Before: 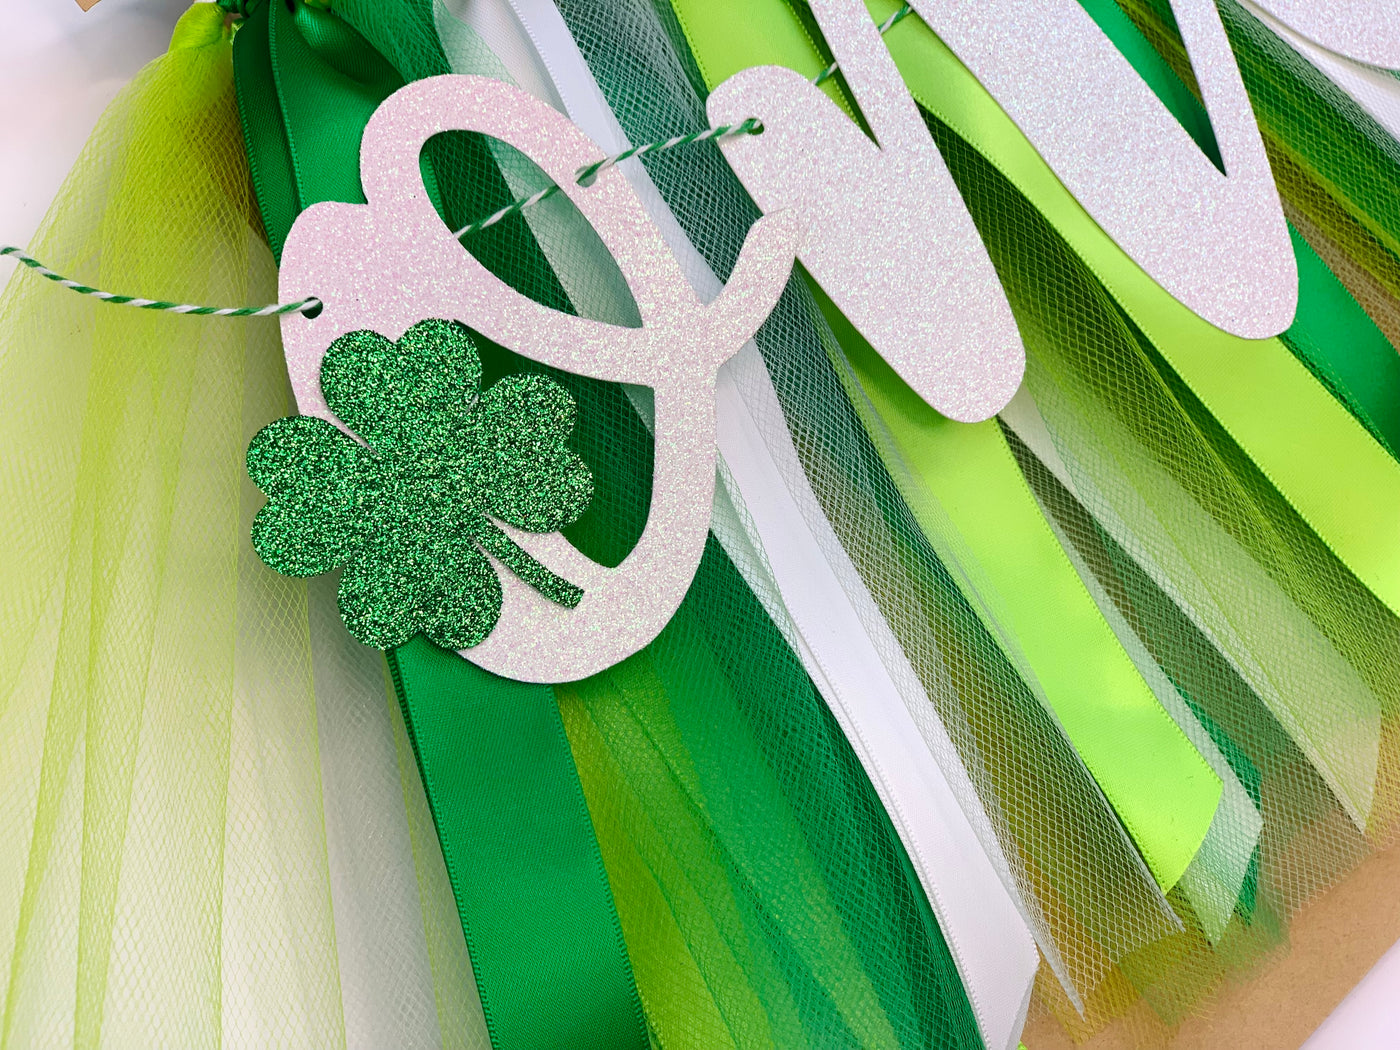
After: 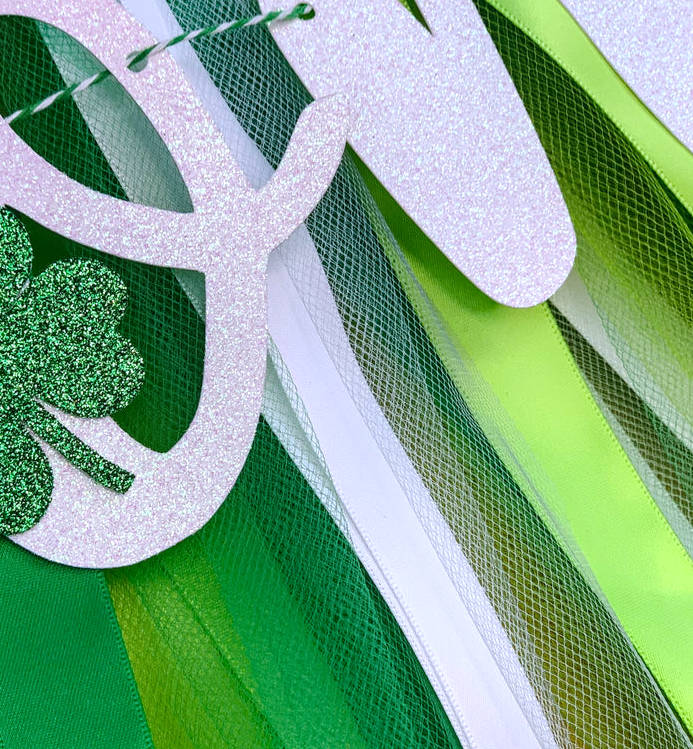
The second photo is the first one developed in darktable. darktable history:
shadows and highlights: radius 93.07, shadows -14.46, white point adjustment 0.23, highlights 31.48, compress 48.23%, highlights color adjustment 52.79%, soften with gaussian
local contrast: detail 130%
white balance: red 0.967, blue 1.119, emerald 0.756
crop: left 32.075%, top 10.976%, right 18.355%, bottom 17.596%
